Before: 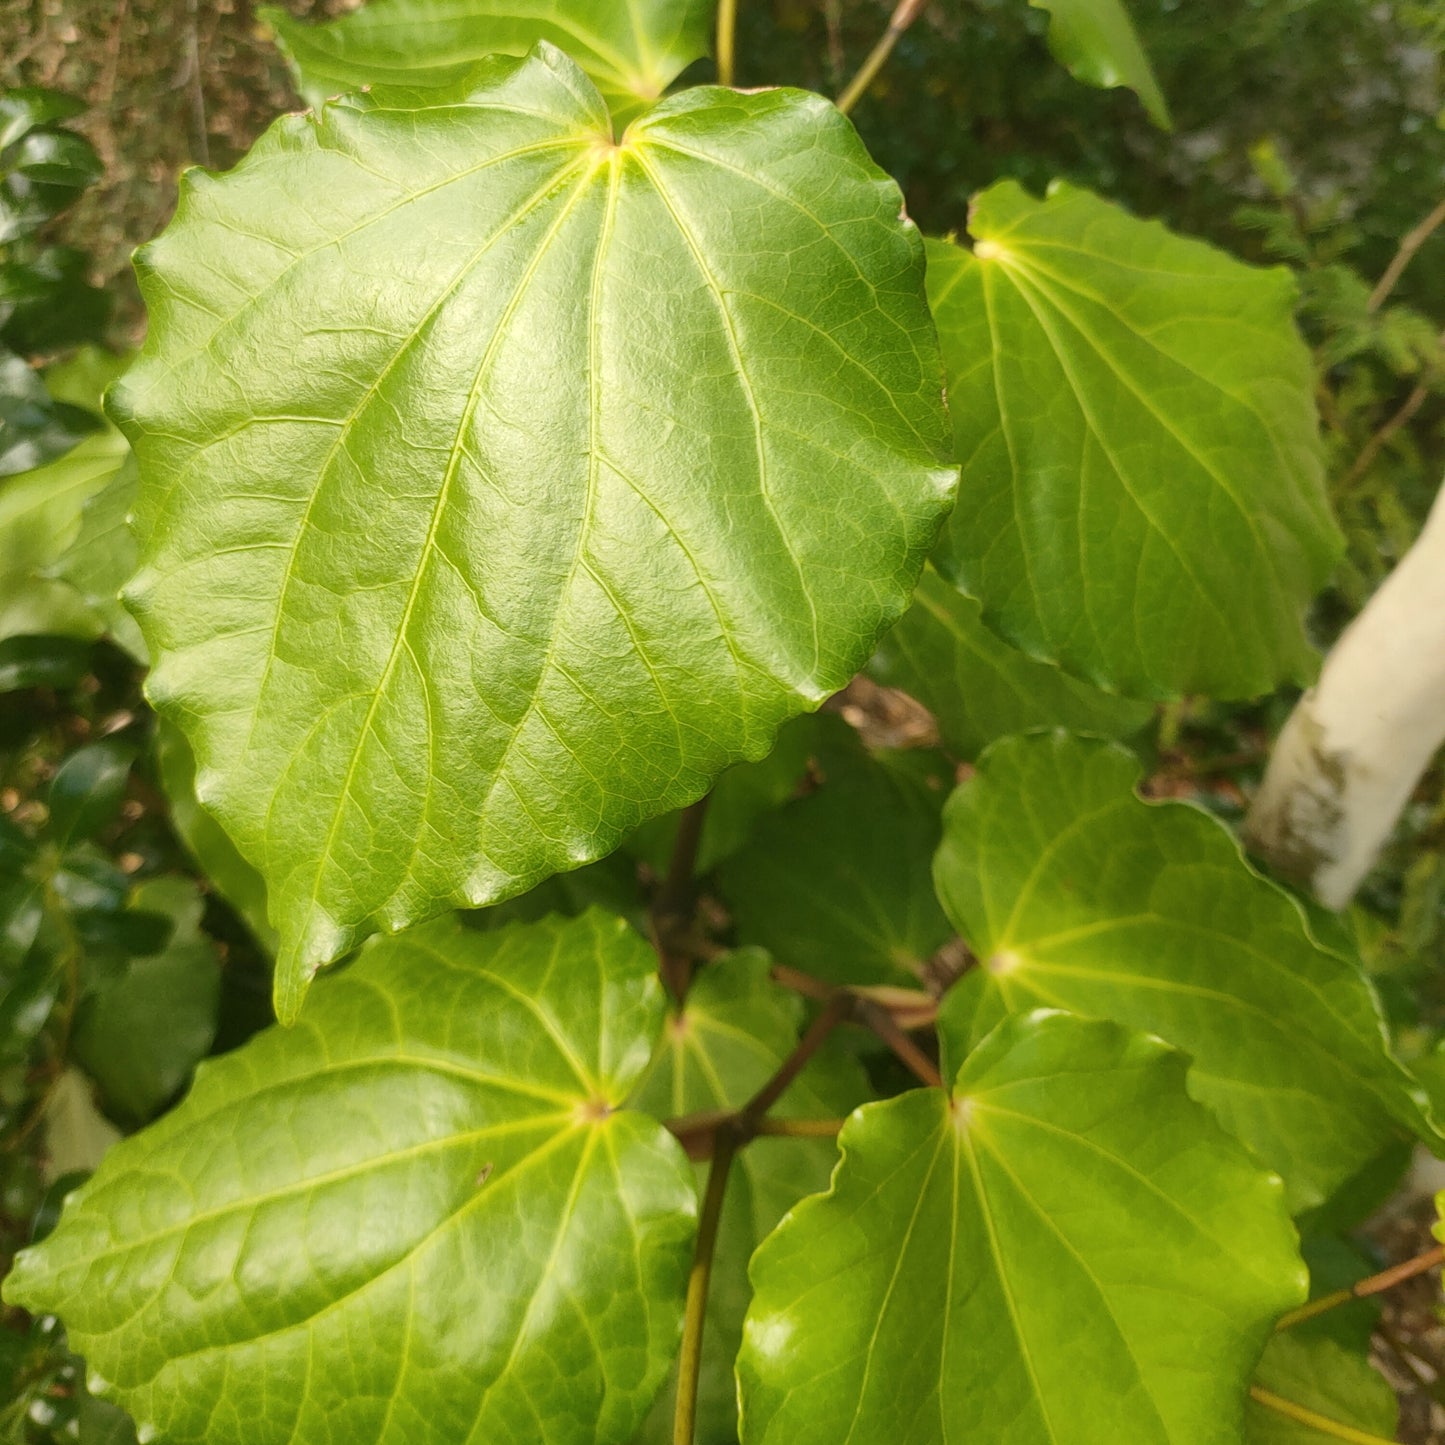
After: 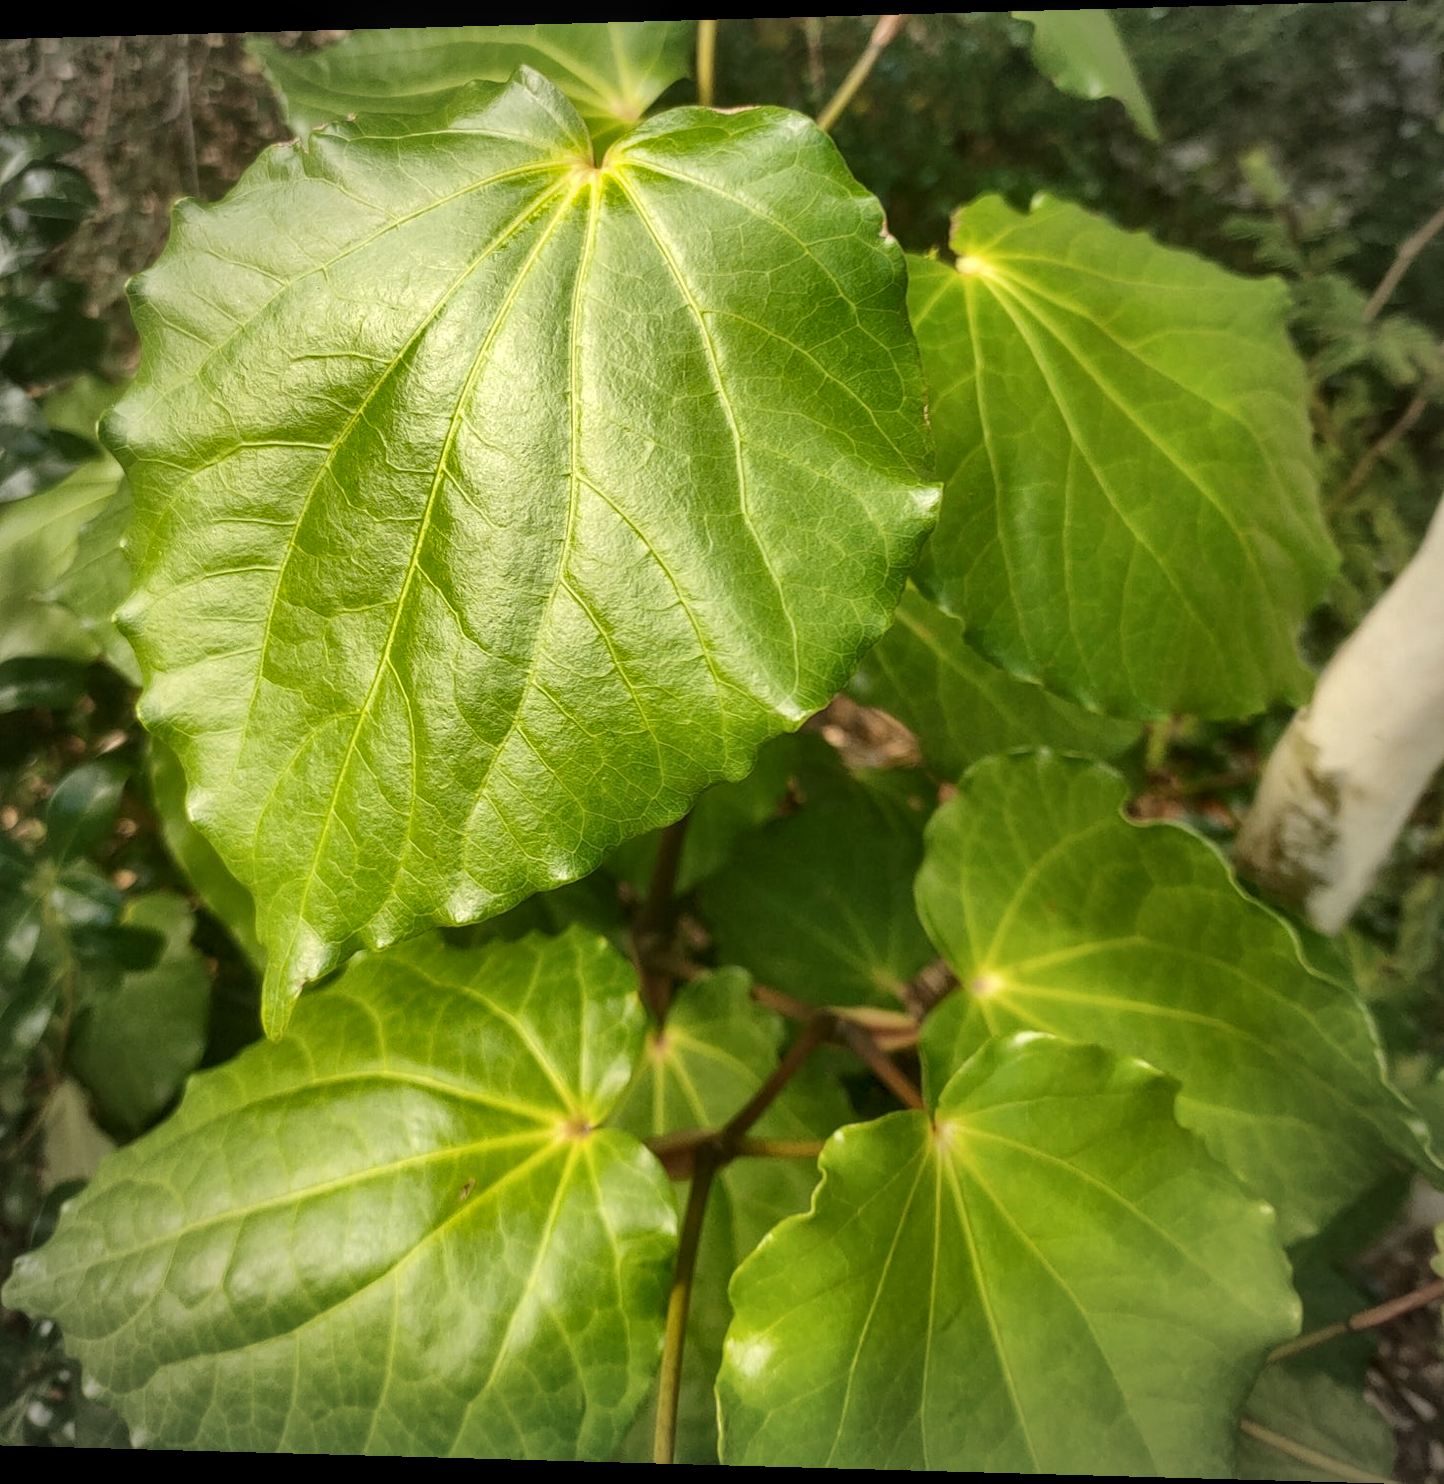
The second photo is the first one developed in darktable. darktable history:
local contrast: detail 130%
shadows and highlights: low approximation 0.01, soften with gaussian
rotate and perspective: lens shift (horizontal) -0.055, automatic cropping off
vignetting: on, module defaults
